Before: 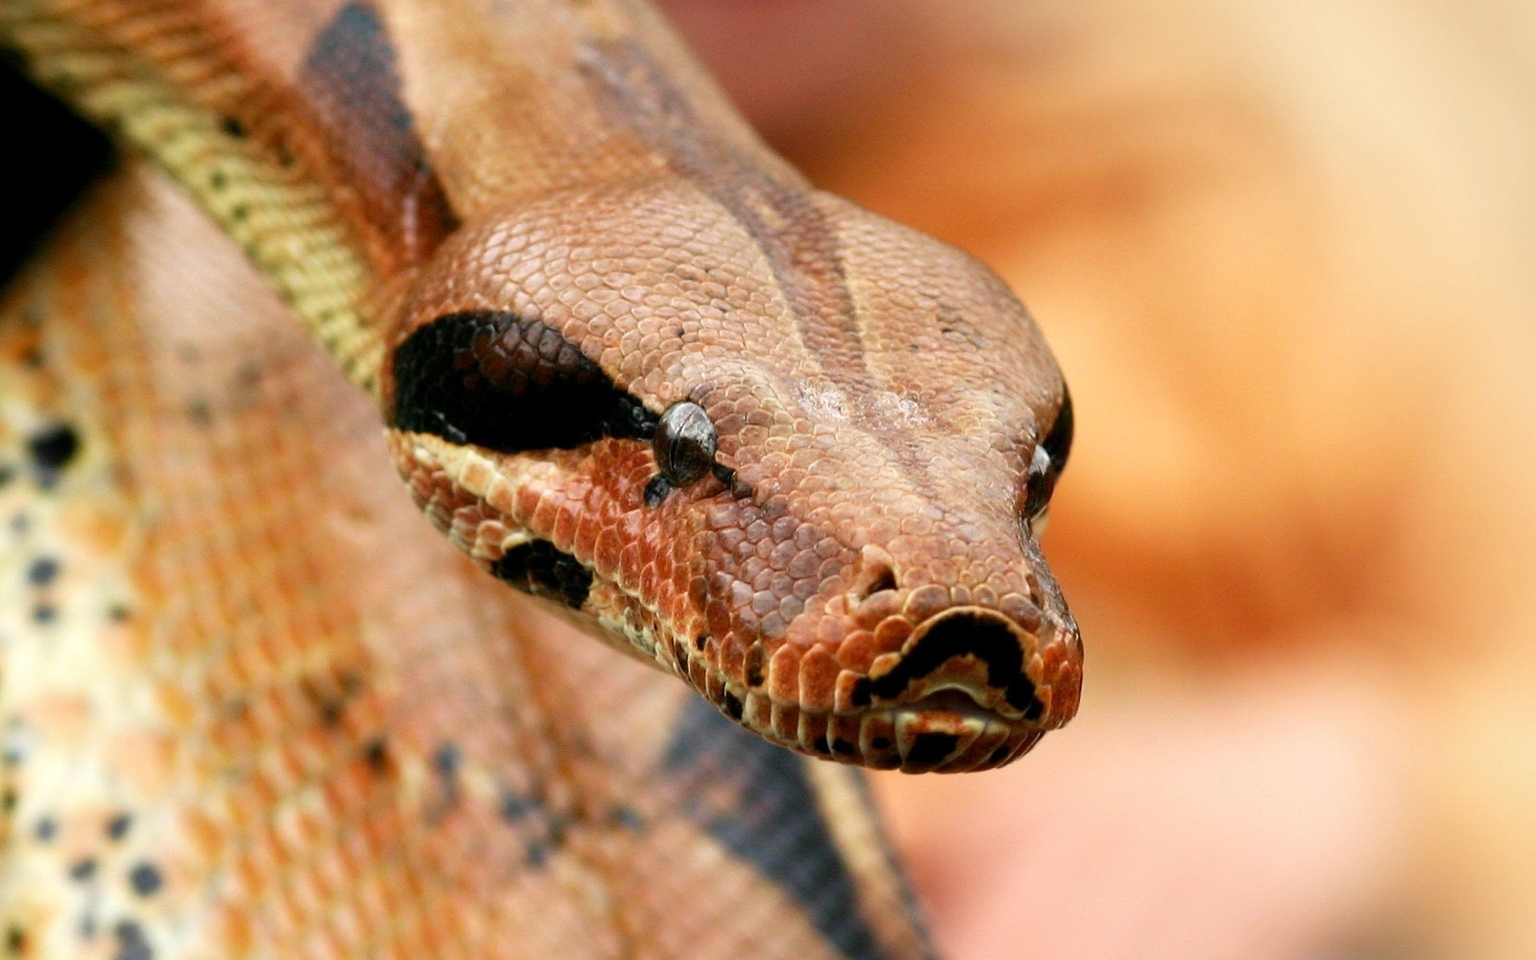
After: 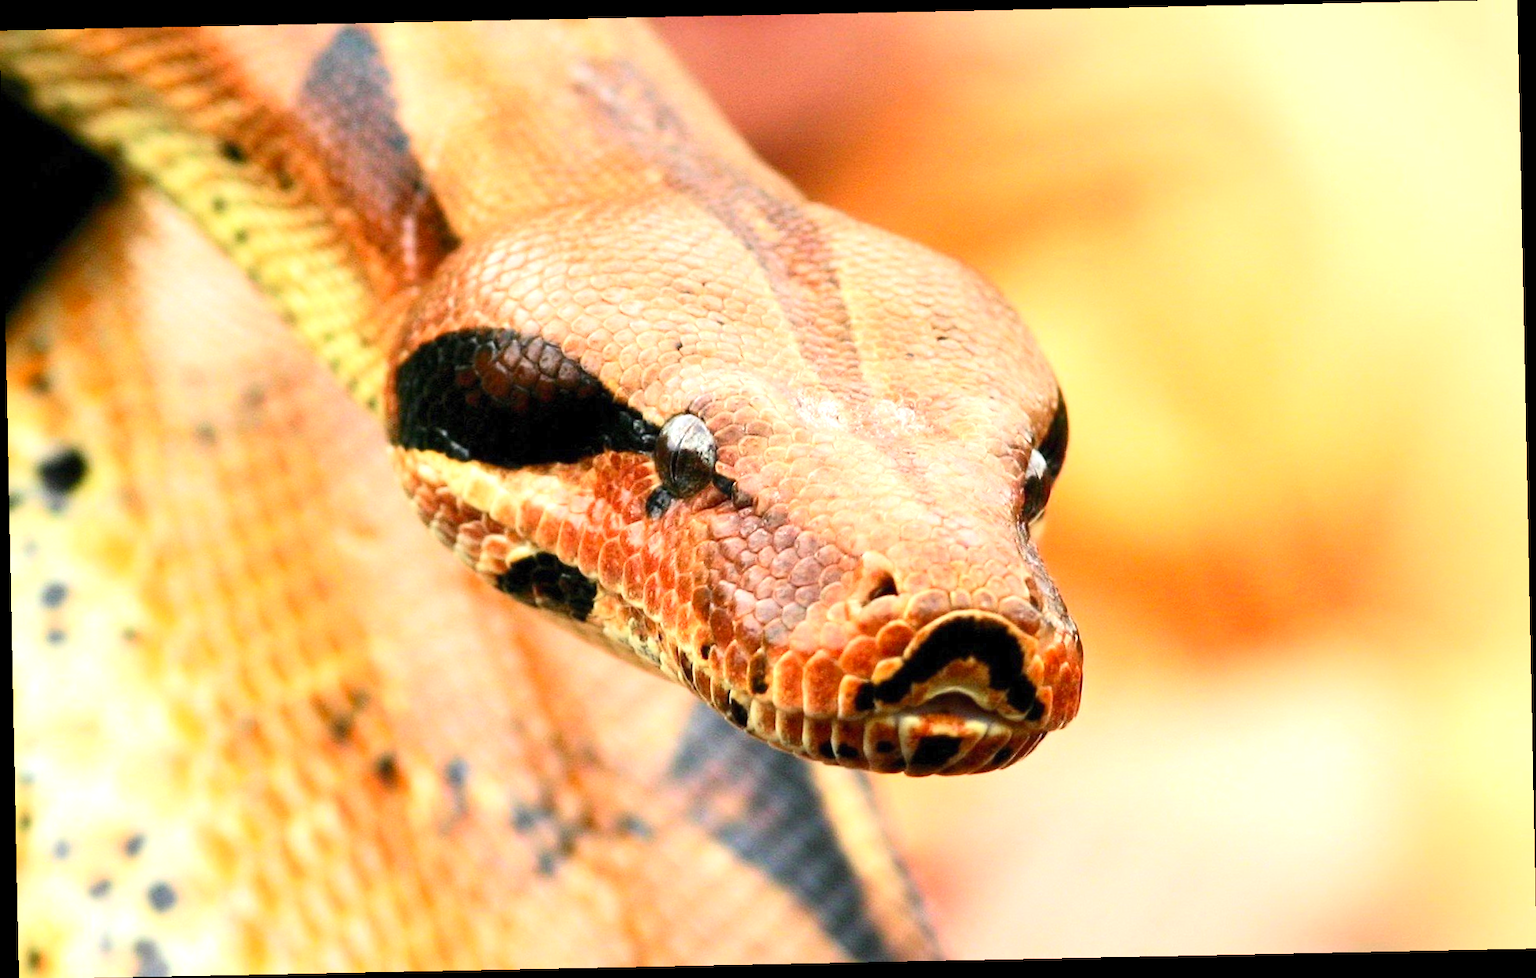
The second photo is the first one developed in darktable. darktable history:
exposure: exposure 0.7 EV, compensate highlight preservation false
contrast brightness saturation: contrast 0.2, brightness 0.16, saturation 0.22
rotate and perspective: rotation -1.17°, automatic cropping off
tone equalizer: on, module defaults
